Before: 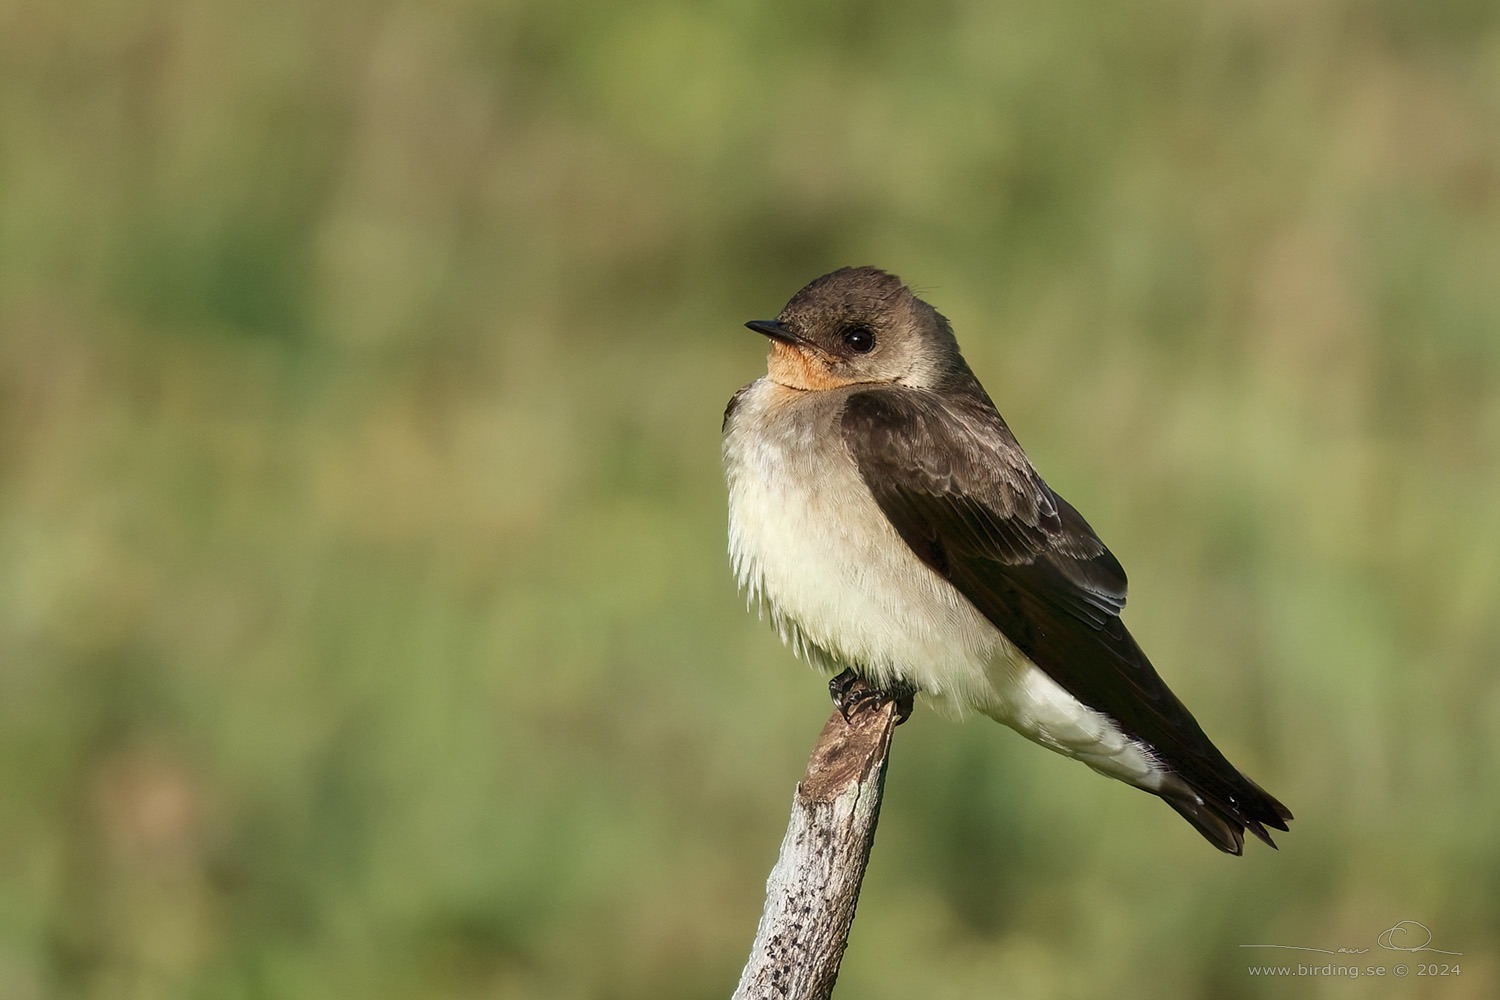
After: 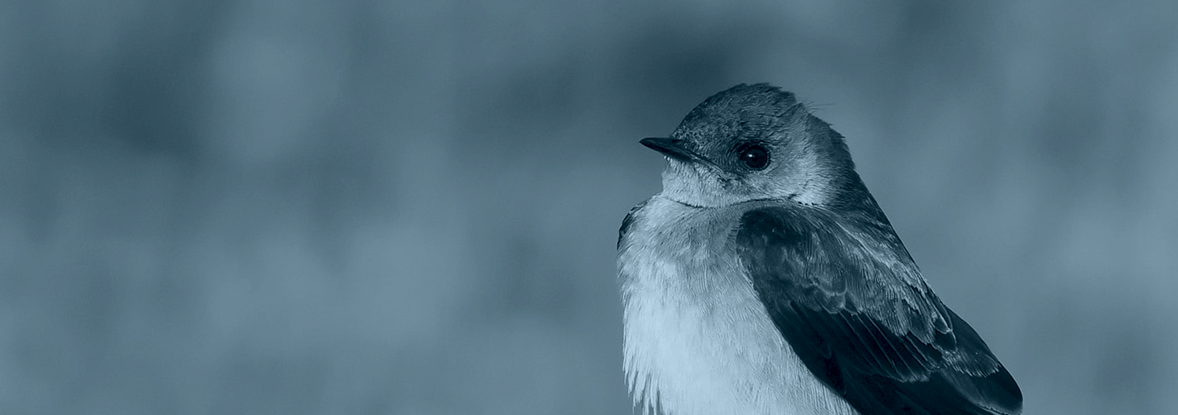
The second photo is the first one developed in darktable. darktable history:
white balance: red 1.467, blue 0.684
crop: left 7.036%, top 18.398%, right 14.379%, bottom 40.043%
colorize: hue 194.4°, saturation 29%, source mix 61.75%, lightness 3.98%, version 1
exposure: black level correction 0, exposure 1.2 EV, compensate highlight preservation false
